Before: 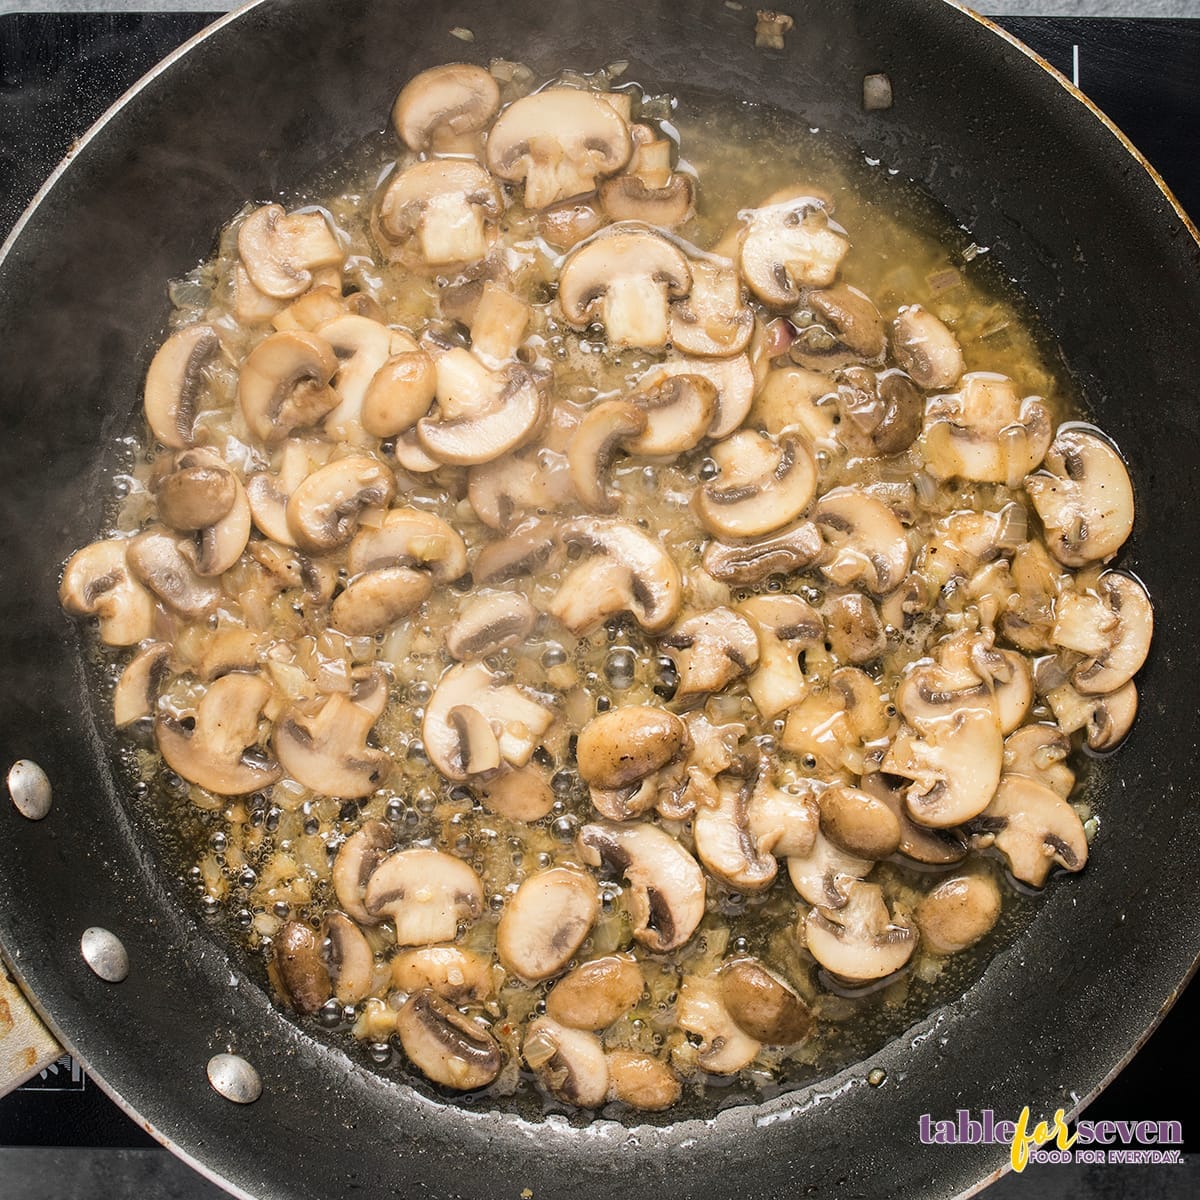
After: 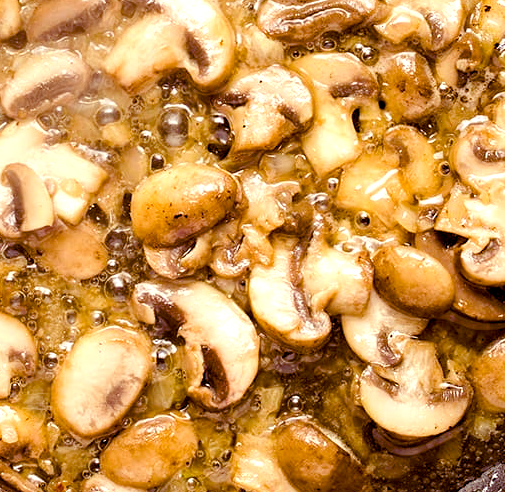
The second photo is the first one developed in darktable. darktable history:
crop: left 37.221%, top 45.169%, right 20.63%, bottom 13.777%
color balance rgb: shadows lift › luminance -21.66%, shadows lift › chroma 8.98%, shadows lift › hue 283.37°, power › chroma 1.55%, power › hue 25.59°, highlights gain › luminance 6.08%, highlights gain › chroma 2.55%, highlights gain › hue 90°, global offset › luminance -0.87%, perceptual saturation grading › global saturation 27.49%, perceptual saturation grading › highlights -28.39%, perceptual saturation grading › mid-tones 15.22%, perceptual saturation grading › shadows 33.98%, perceptual brilliance grading › highlights 10%, perceptual brilliance grading › mid-tones 5%
color balance: lift [1, 1.015, 1.004, 0.985], gamma [1, 0.958, 0.971, 1.042], gain [1, 0.956, 0.977, 1.044]
